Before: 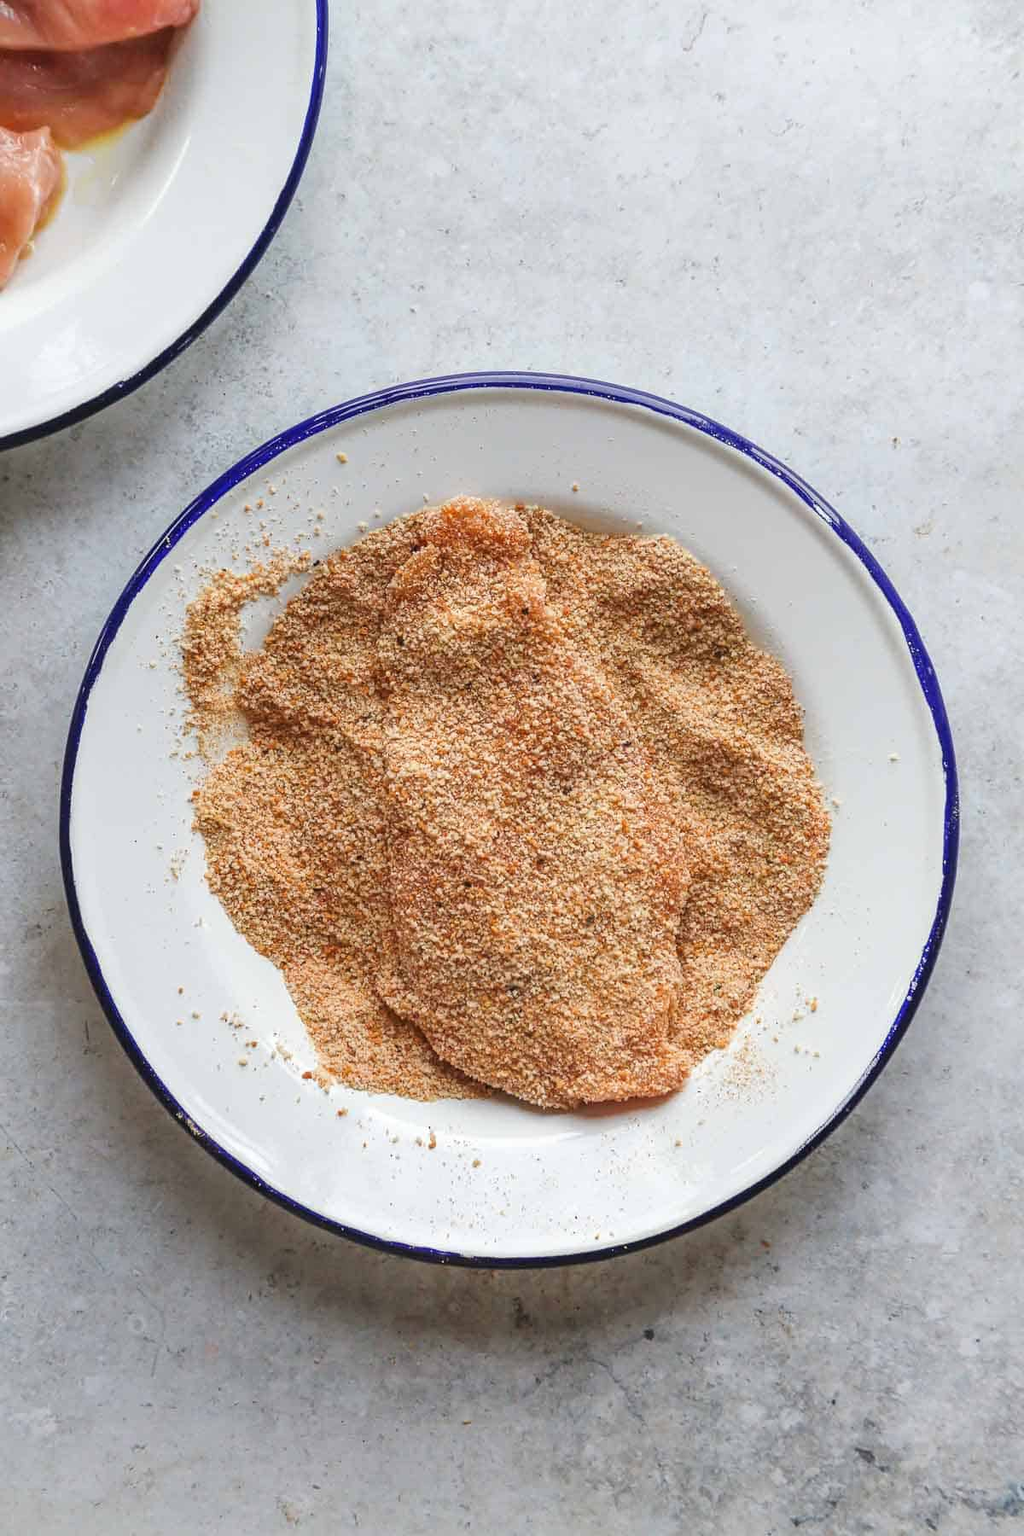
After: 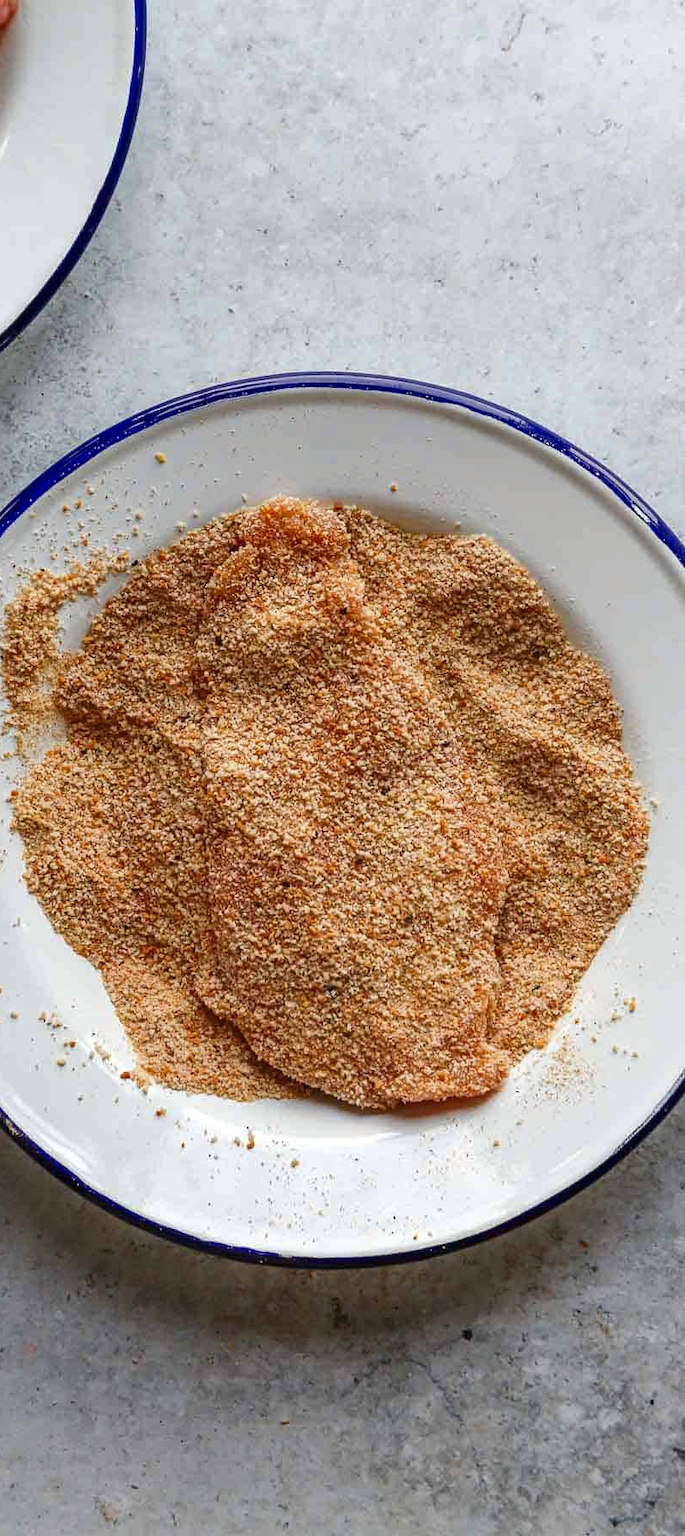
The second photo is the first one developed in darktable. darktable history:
contrast brightness saturation: contrast 0.066, brightness -0.129, saturation 0.047
haze removal: compatibility mode true, adaptive false
crop and rotate: left 17.776%, right 15.267%
